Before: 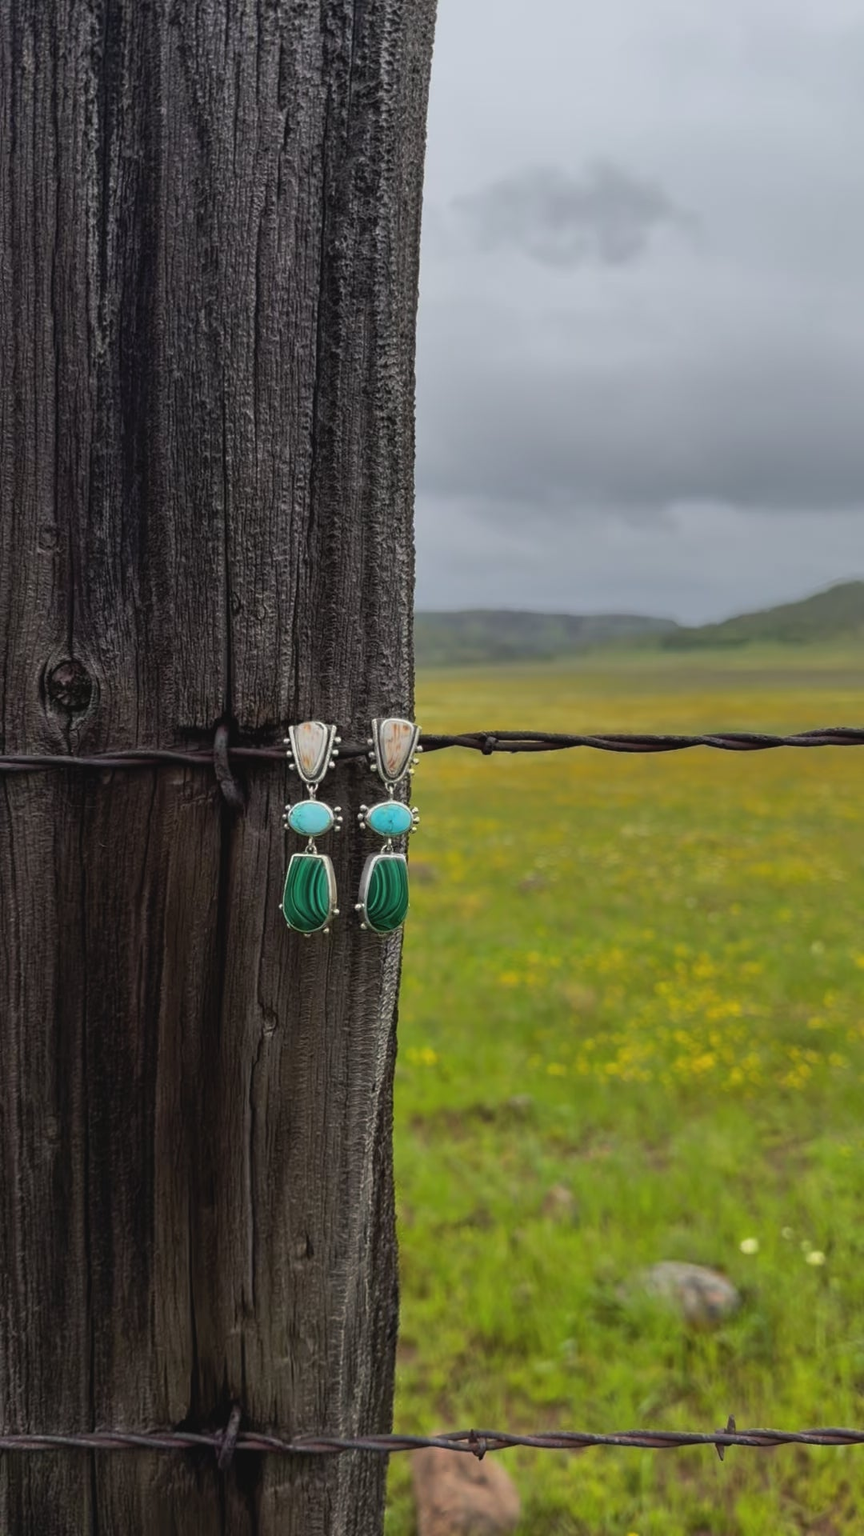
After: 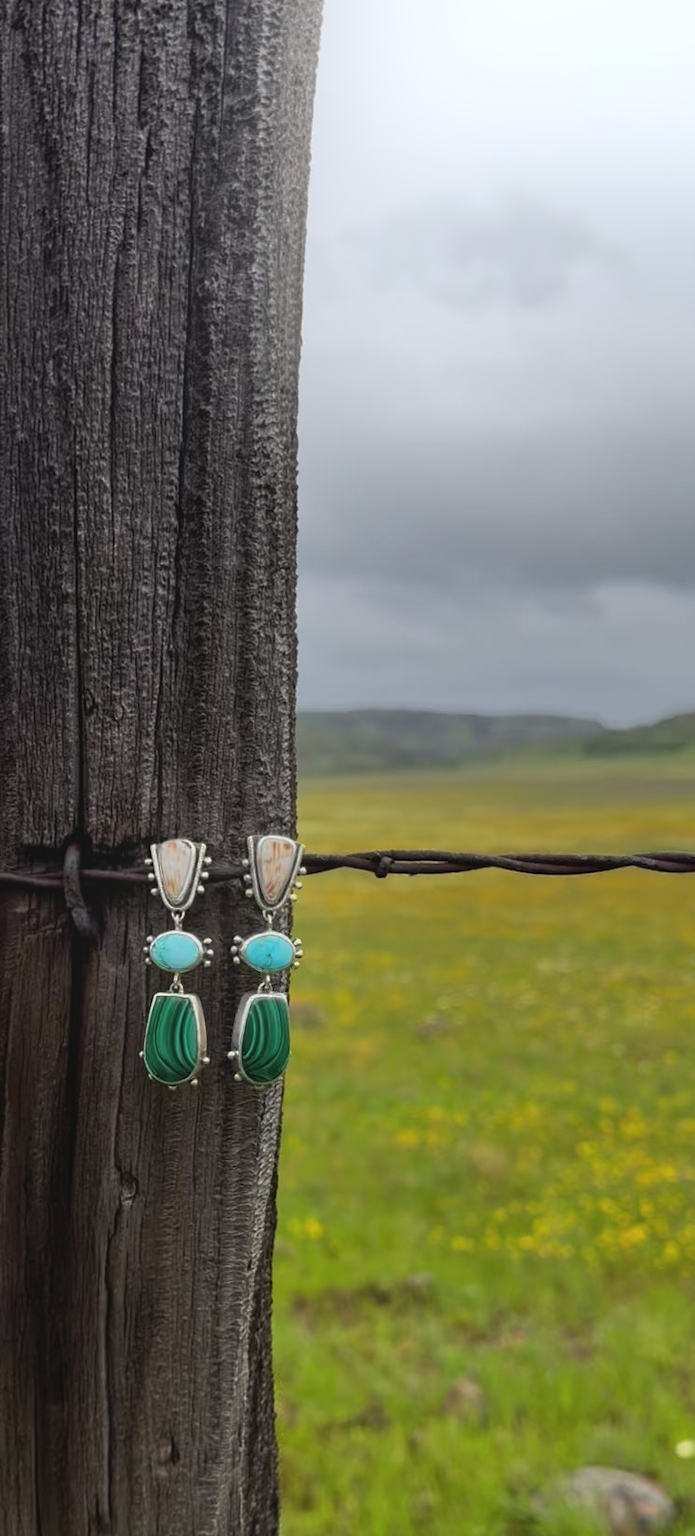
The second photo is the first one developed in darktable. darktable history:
bloom: on, module defaults
crop: left 18.479%, right 12.2%, bottom 13.971%
